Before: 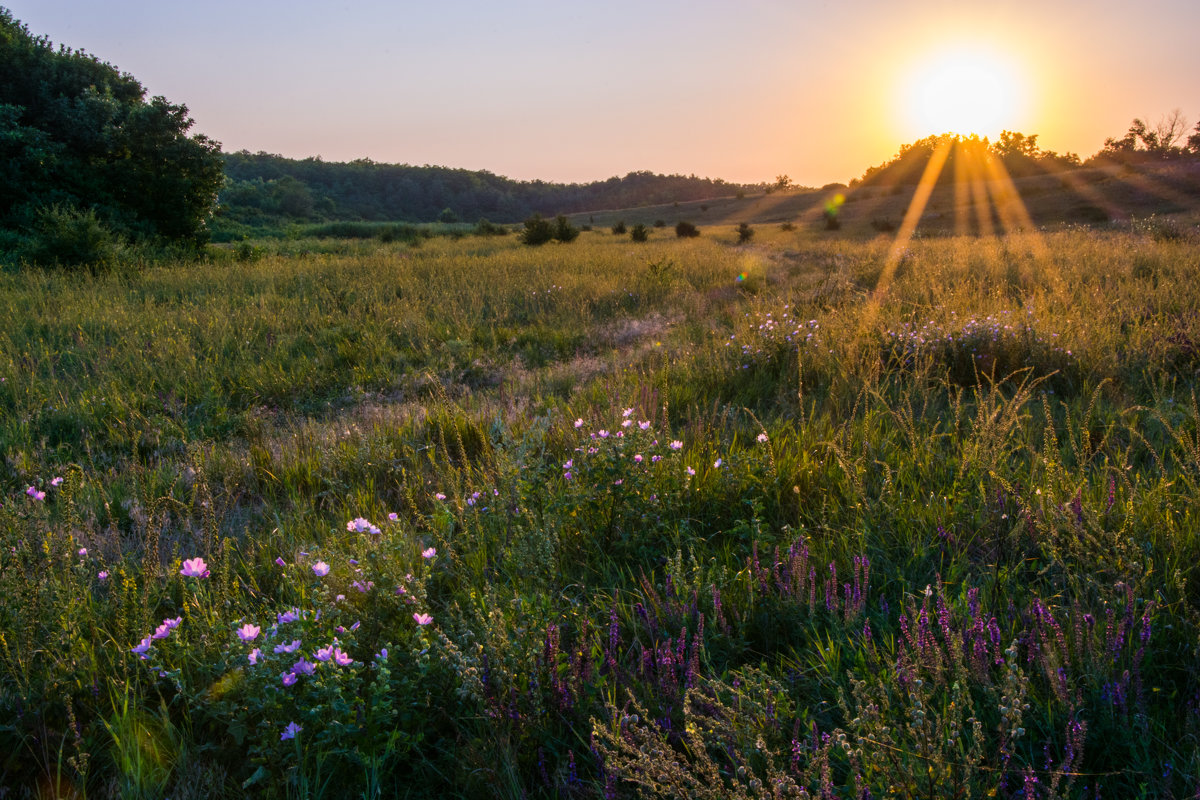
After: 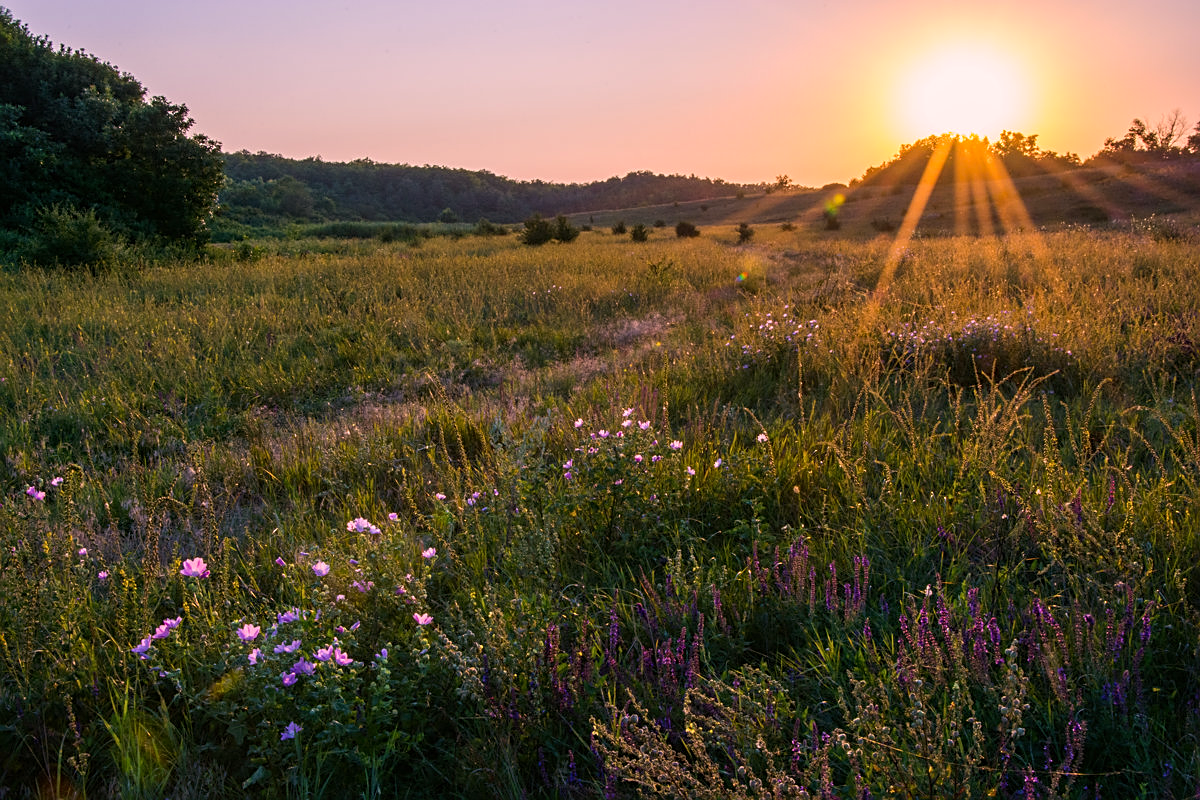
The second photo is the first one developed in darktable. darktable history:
color correction: highlights a* 12.56, highlights b* 5.55
sharpen: on, module defaults
